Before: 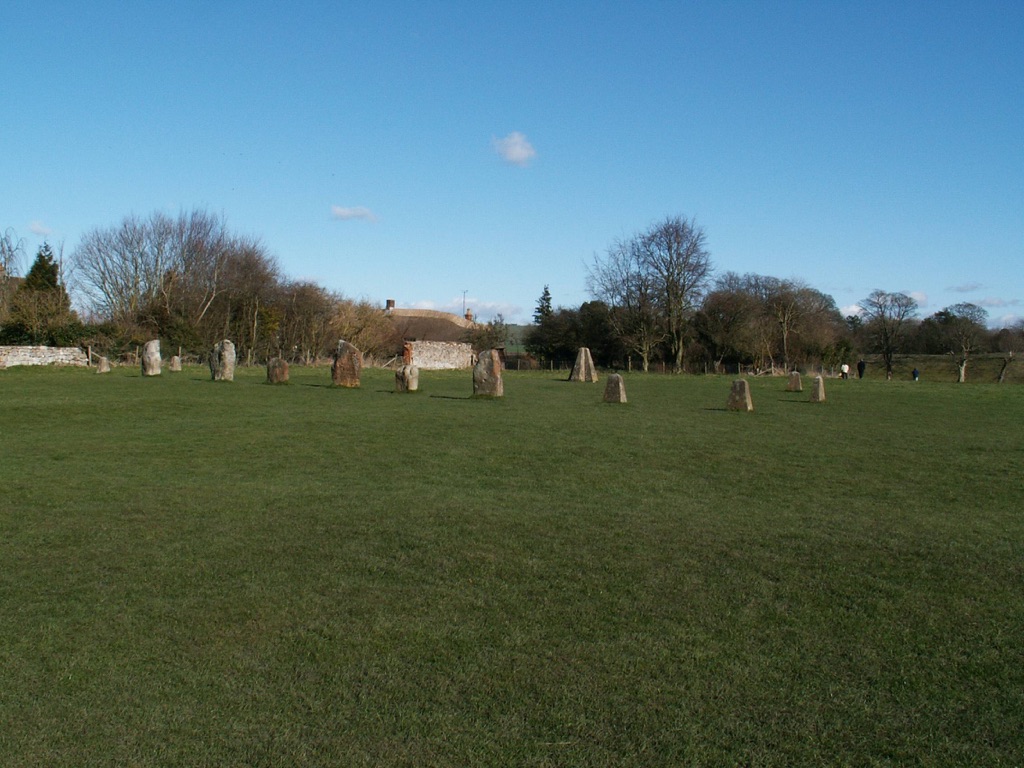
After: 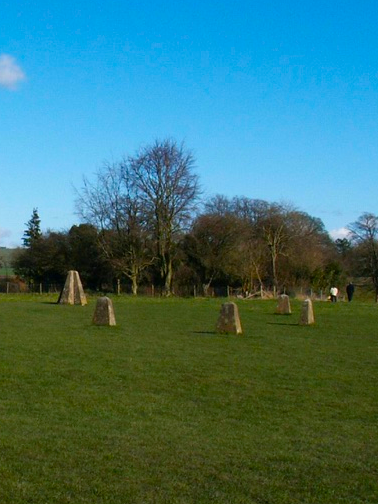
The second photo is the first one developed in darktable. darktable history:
color correction: saturation 1.1
crop and rotate: left 49.936%, top 10.094%, right 13.136%, bottom 24.256%
color balance rgb: perceptual saturation grading › global saturation 30%, global vibrance 20%
